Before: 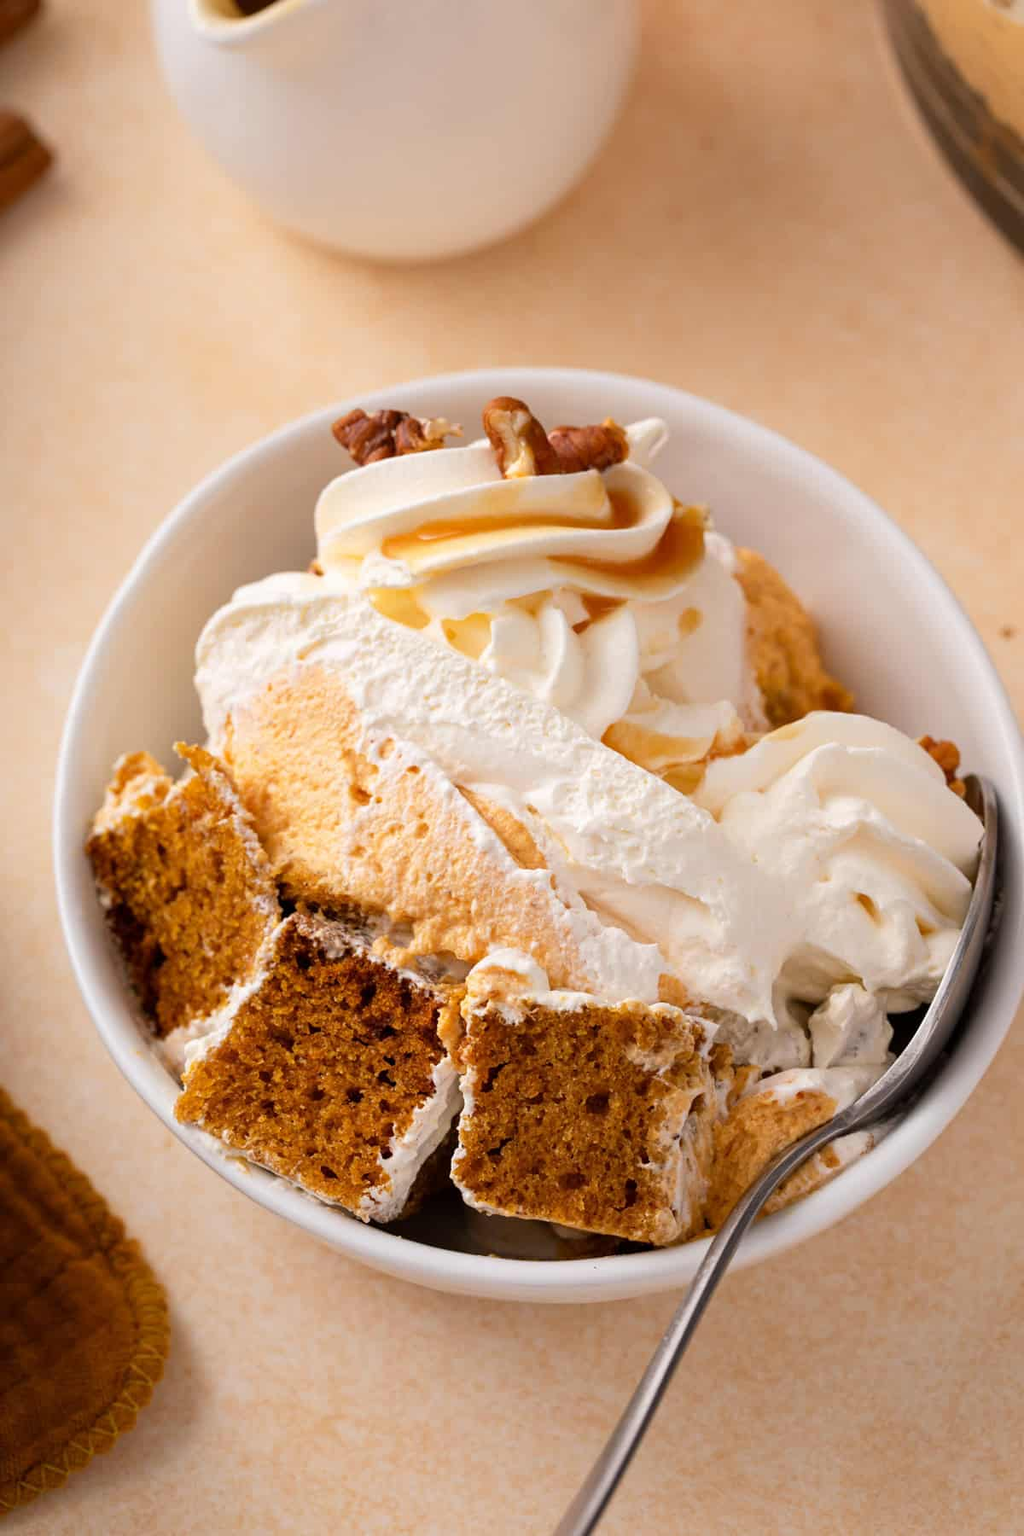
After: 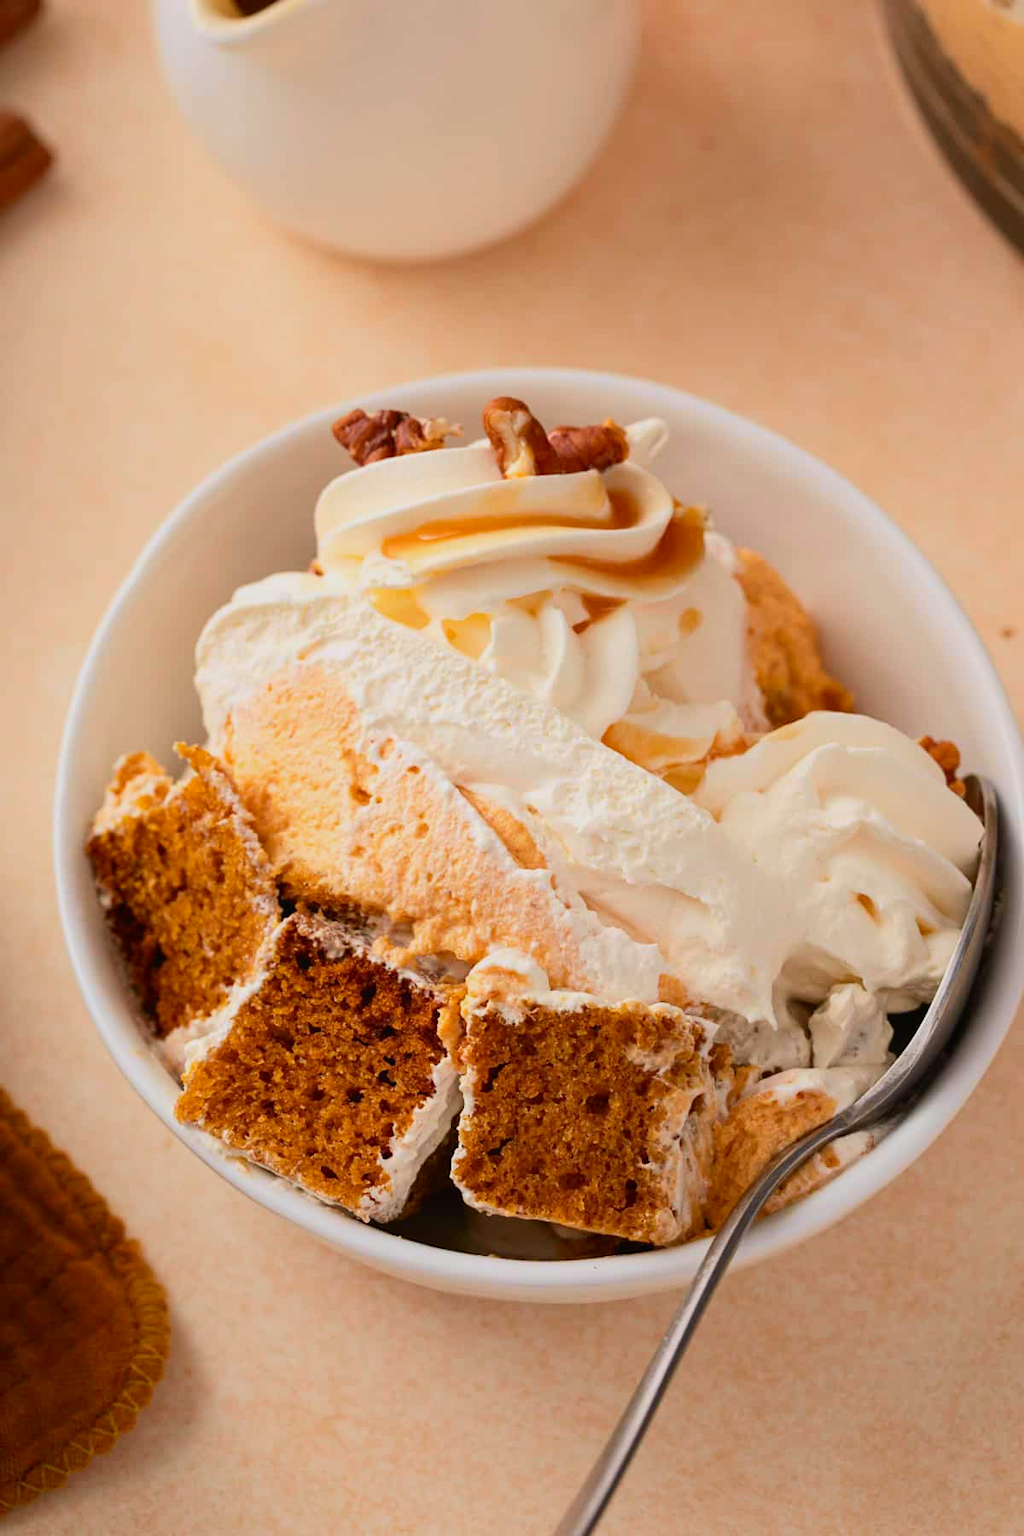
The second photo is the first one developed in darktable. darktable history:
tone curve: curves: ch0 [(0, 0.014) (0.036, 0.047) (0.15, 0.156) (0.27, 0.258) (0.511, 0.506) (0.761, 0.741) (1, 0.919)]; ch1 [(0, 0) (0.179, 0.173) (0.322, 0.32) (0.429, 0.431) (0.502, 0.5) (0.519, 0.522) (0.562, 0.575) (0.631, 0.65) (0.72, 0.692) (1, 1)]; ch2 [(0, 0) (0.29, 0.295) (0.404, 0.436) (0.497, 0.498) (0.533, 0.556) (0.599, 0.607) (0.696, 0.707) (1, 1)], color space Lab, independent channels, preserve colors none
